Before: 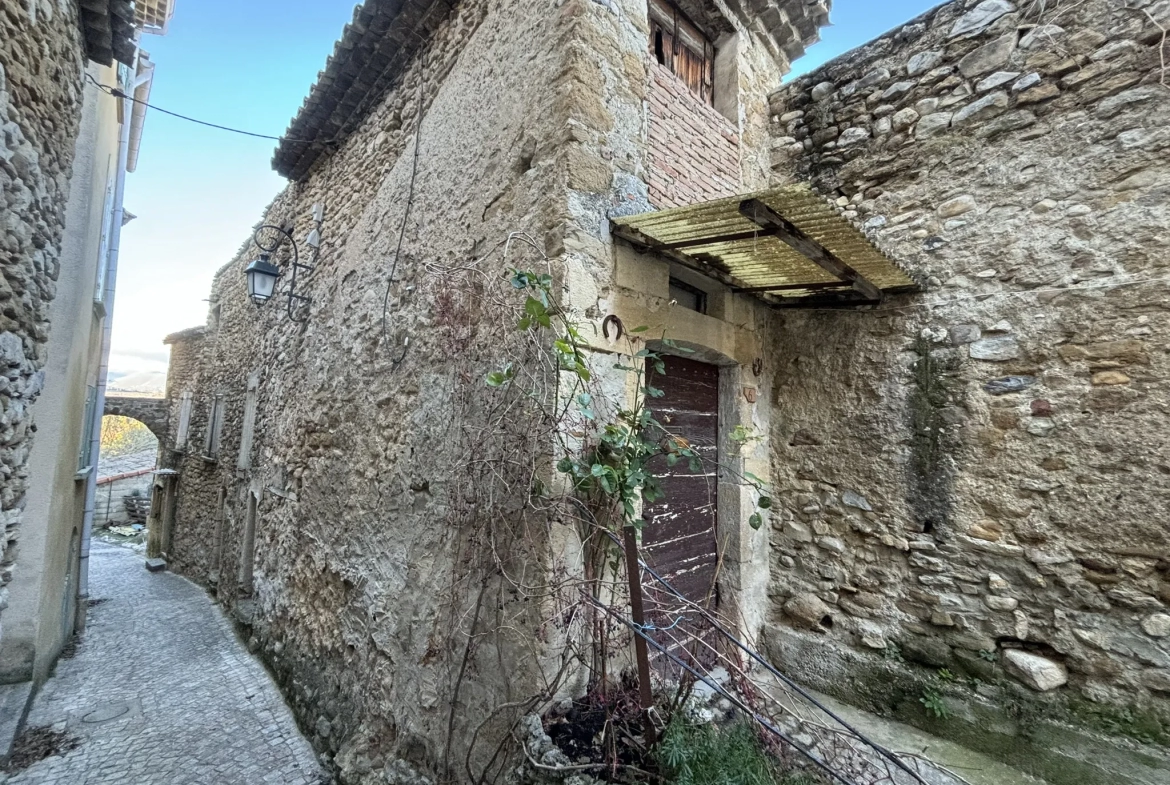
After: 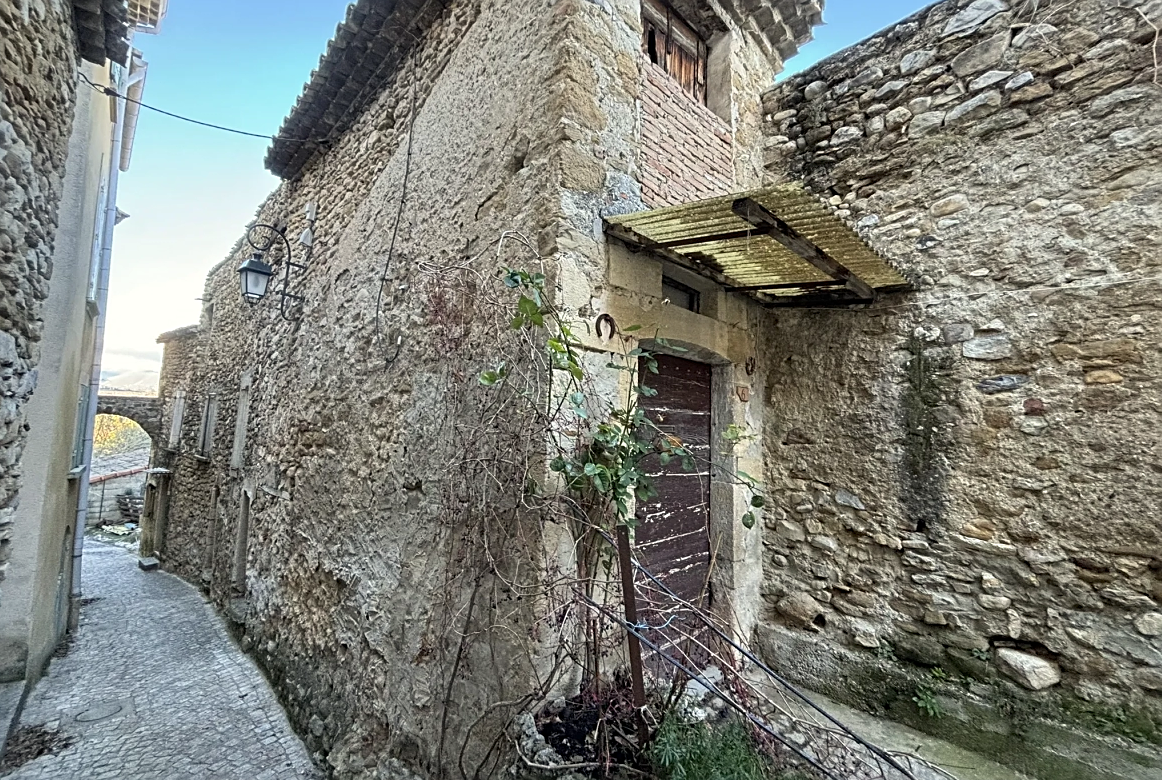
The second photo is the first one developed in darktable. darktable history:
color correction: highlights b* 2.96
crop and rotate: left 0.601%, top 0.198%, bottom 0.336%
sharpen: on, module defaults
